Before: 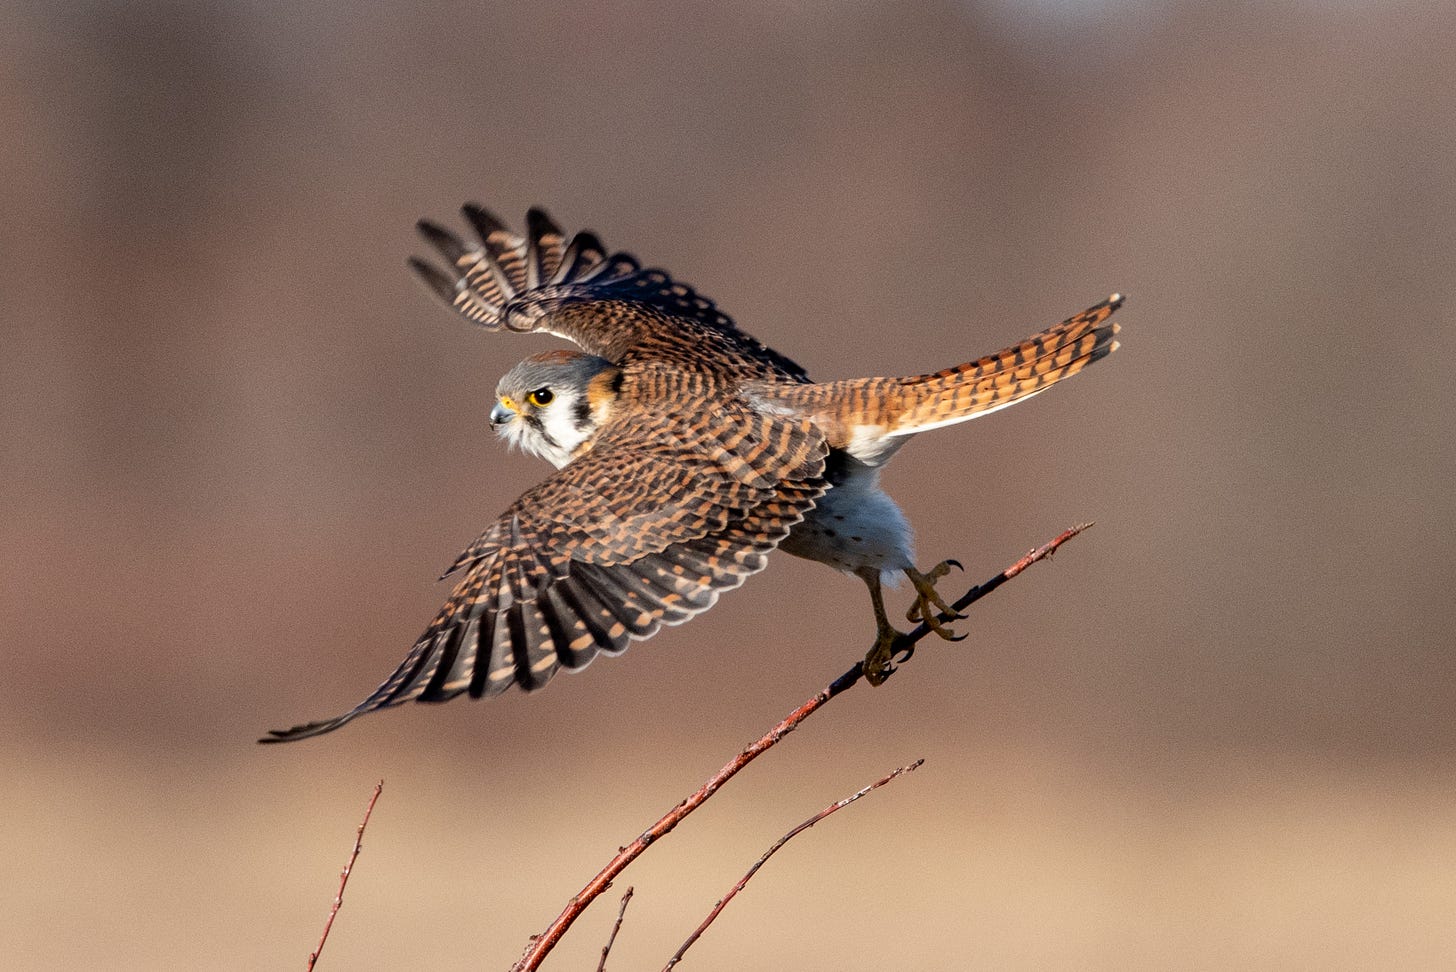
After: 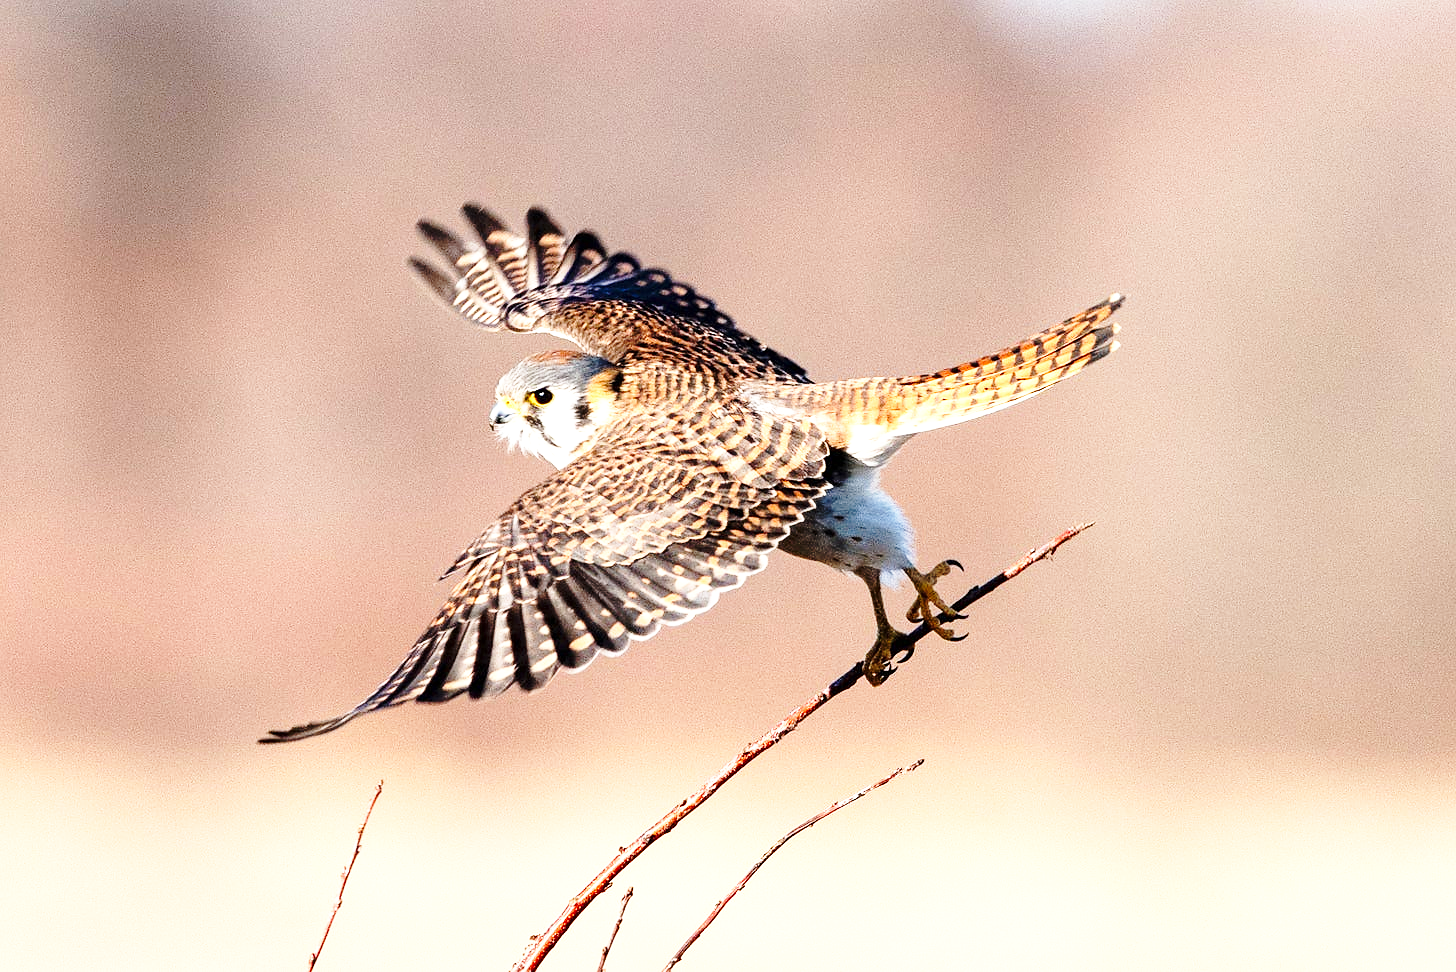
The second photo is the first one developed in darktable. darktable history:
sharpen: radius 1.047, threshold 1.031
base curve: curves: ch0 [(0, 0) (0.036, 0.037) (0.121, 0.228) (0.46, 0.76) (0.859, 0.983) (1, 1)], preserve colors none
exposure: exposure 0.998 EV, compensate highlight preservation false
